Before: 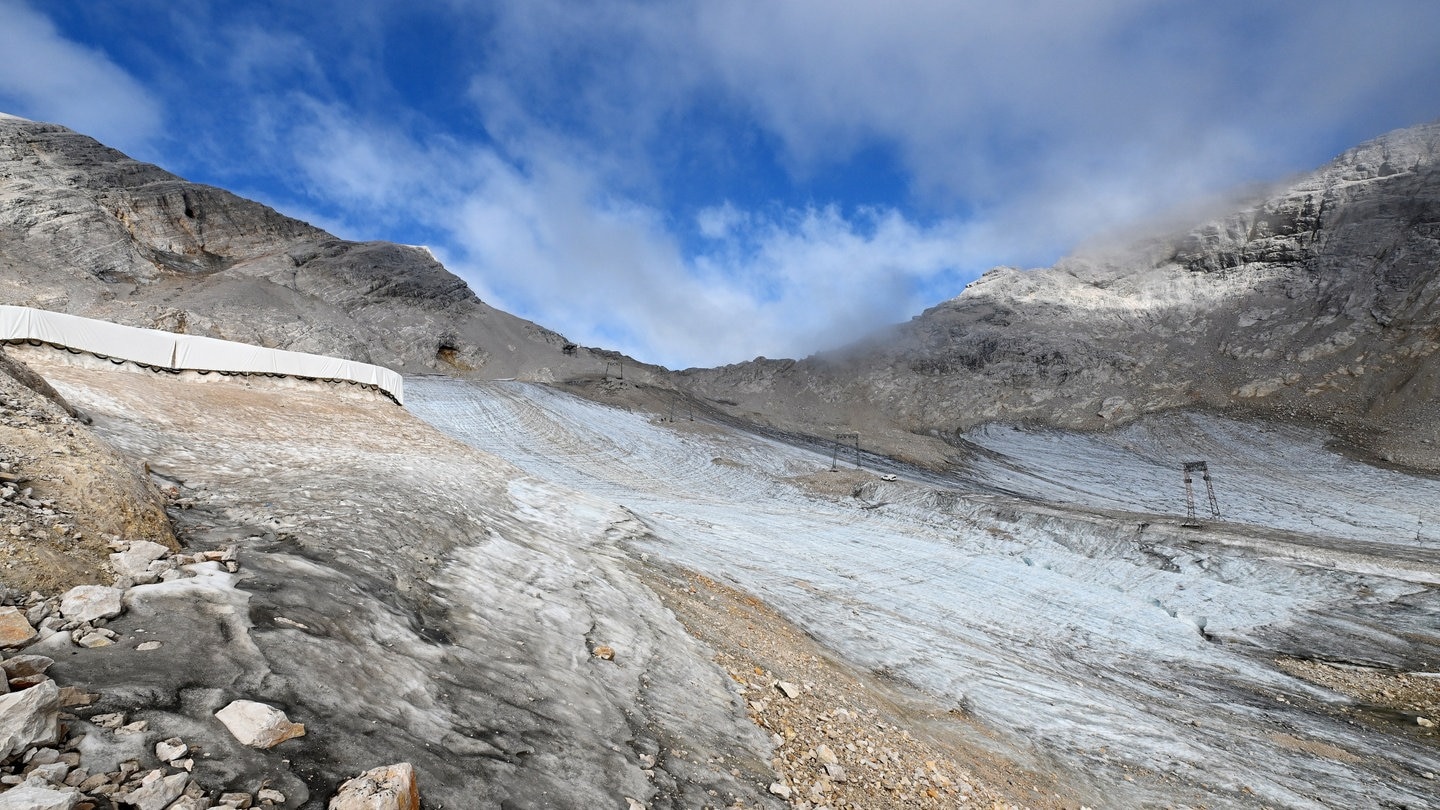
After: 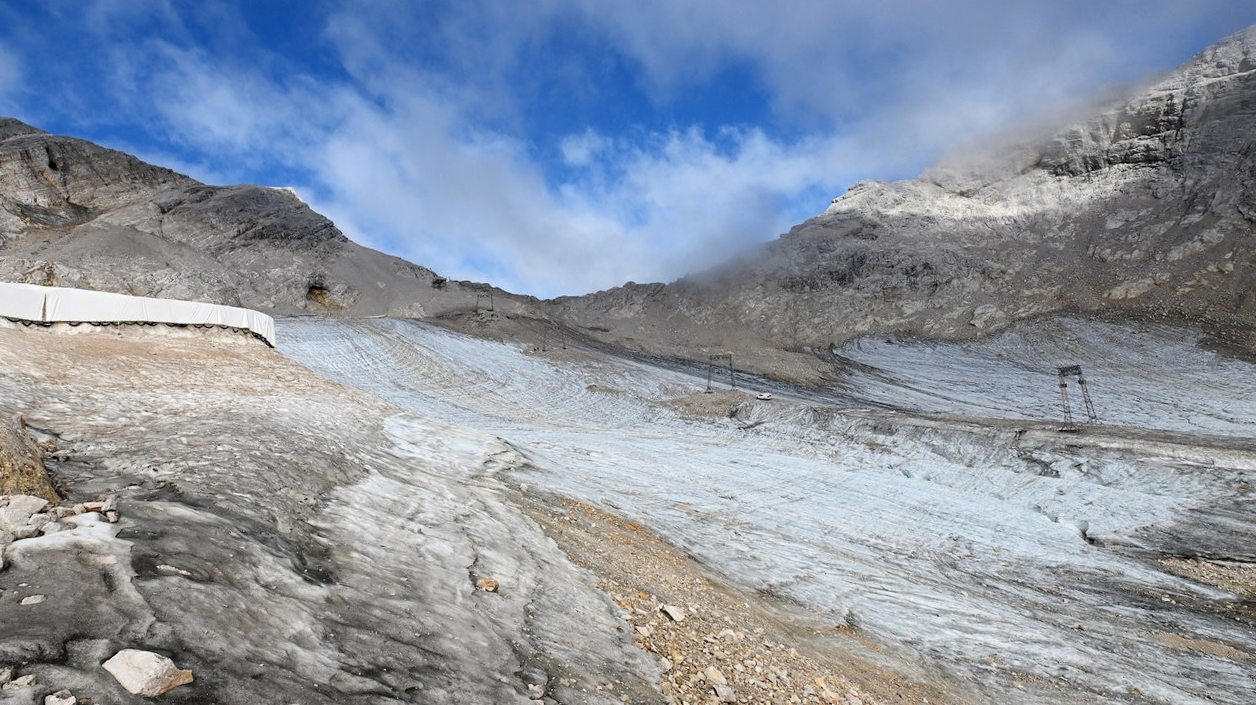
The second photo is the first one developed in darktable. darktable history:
crop and rotate: angle 2.72°, left 5.472%, top 5.688%
